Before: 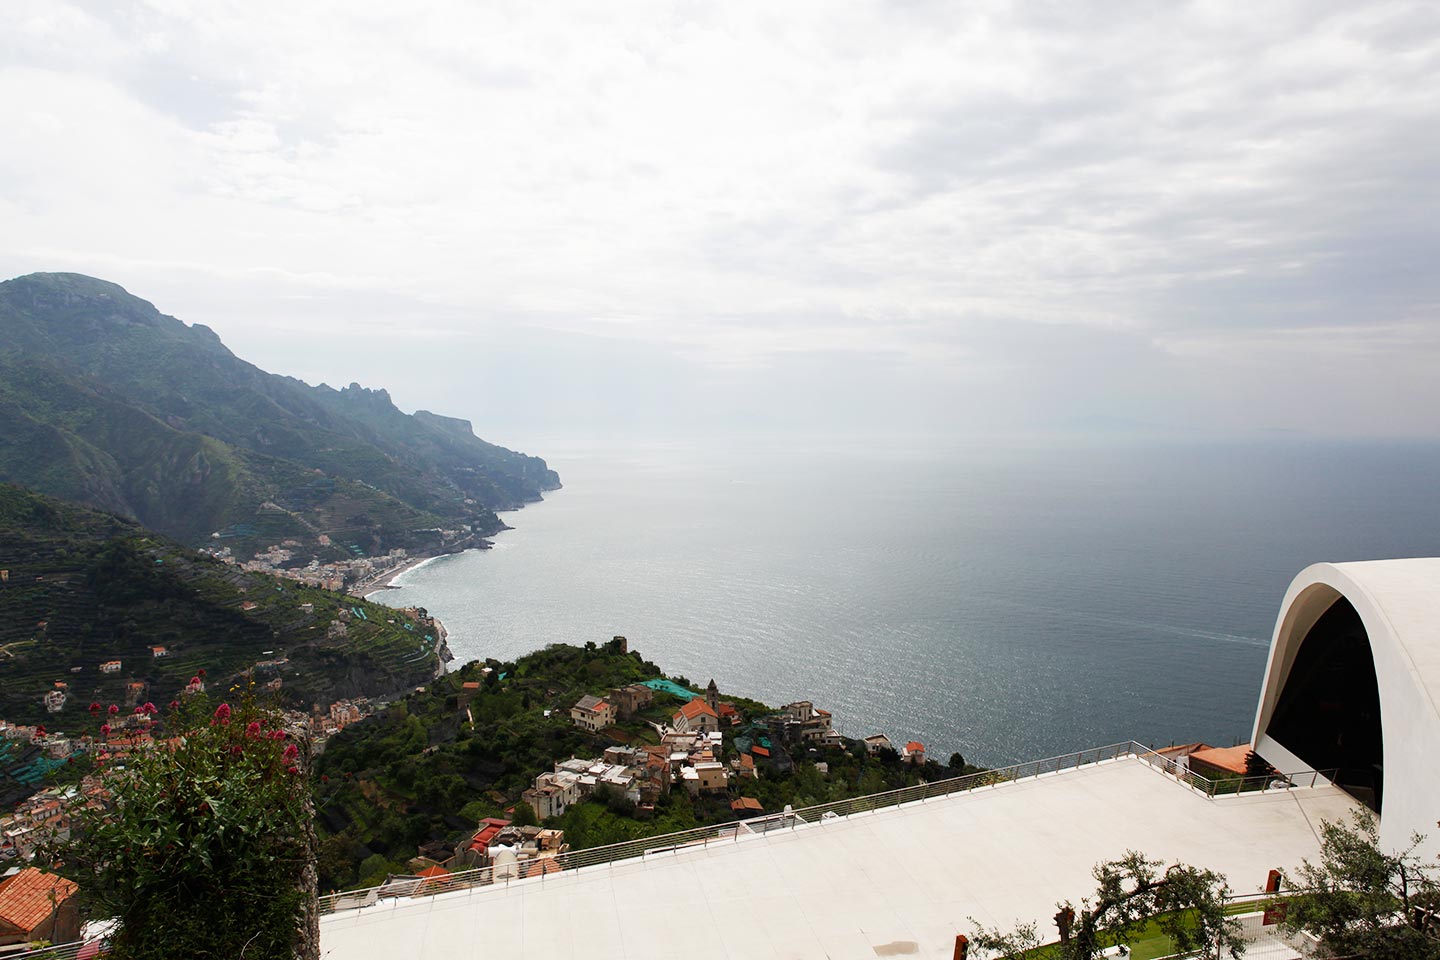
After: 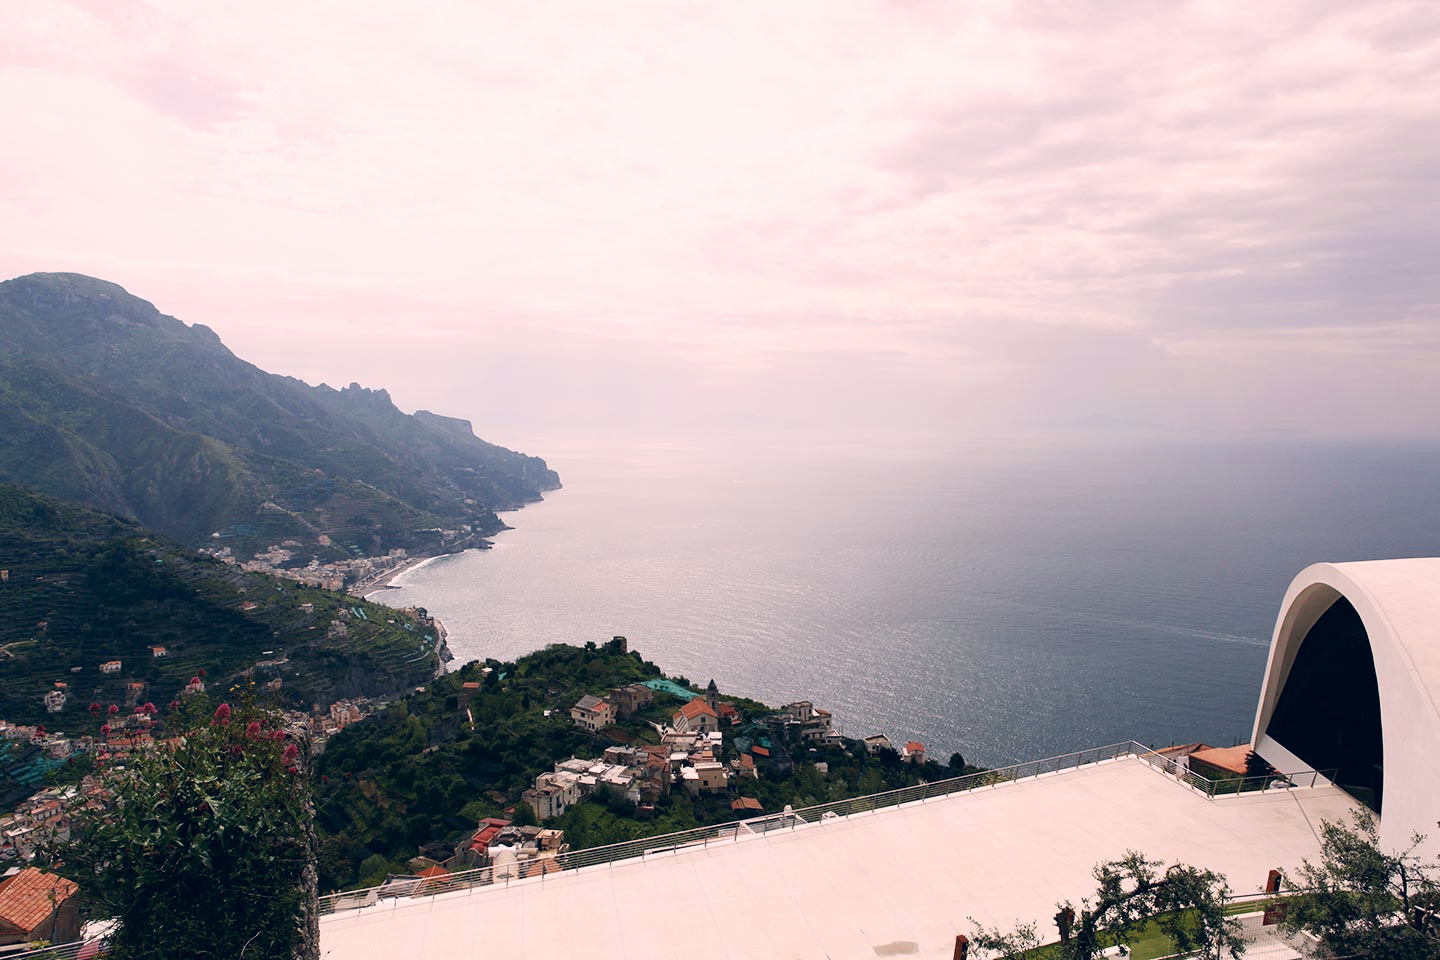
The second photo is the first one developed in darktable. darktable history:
color correction: highlights a* 13.86, highlights b* 6.1, shadows a* -6.19, shadows b* -15.37, saturation 0.836
